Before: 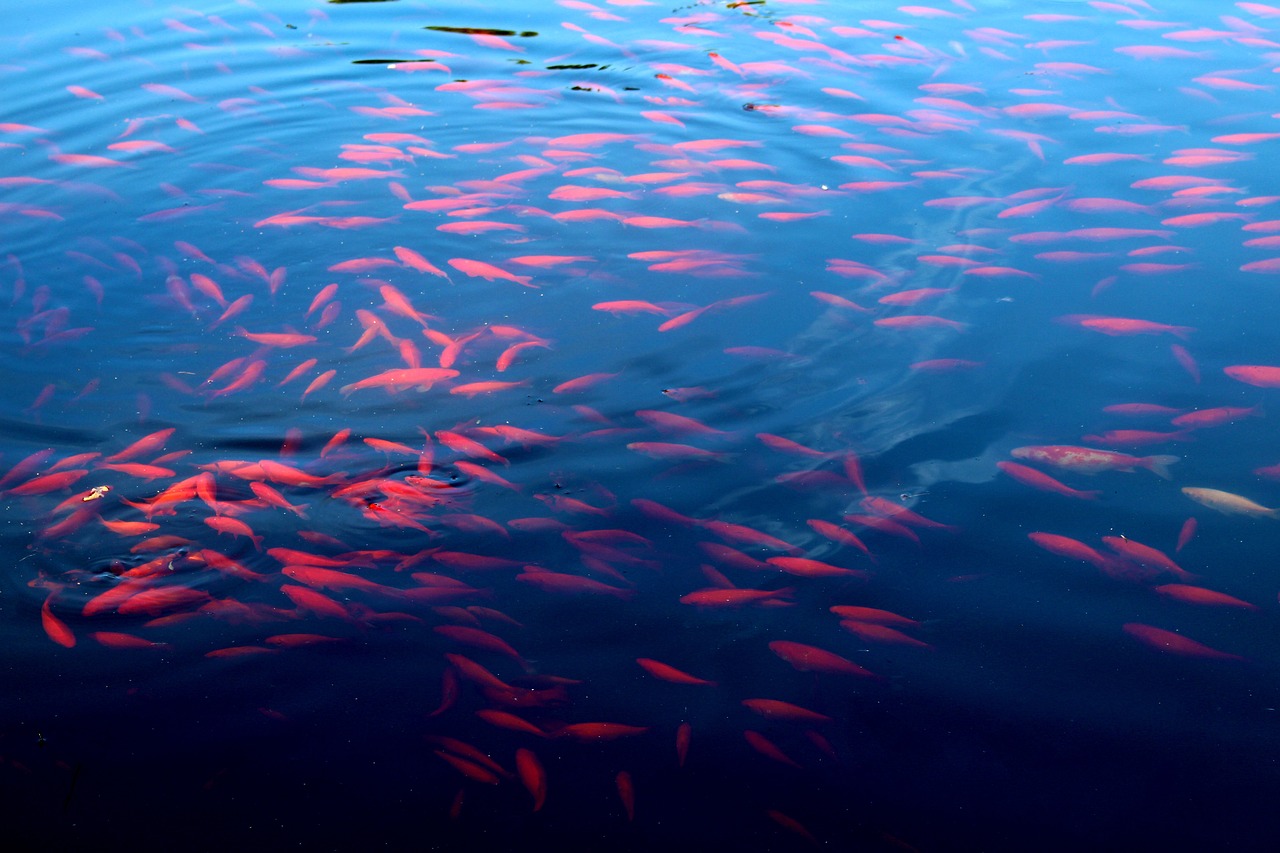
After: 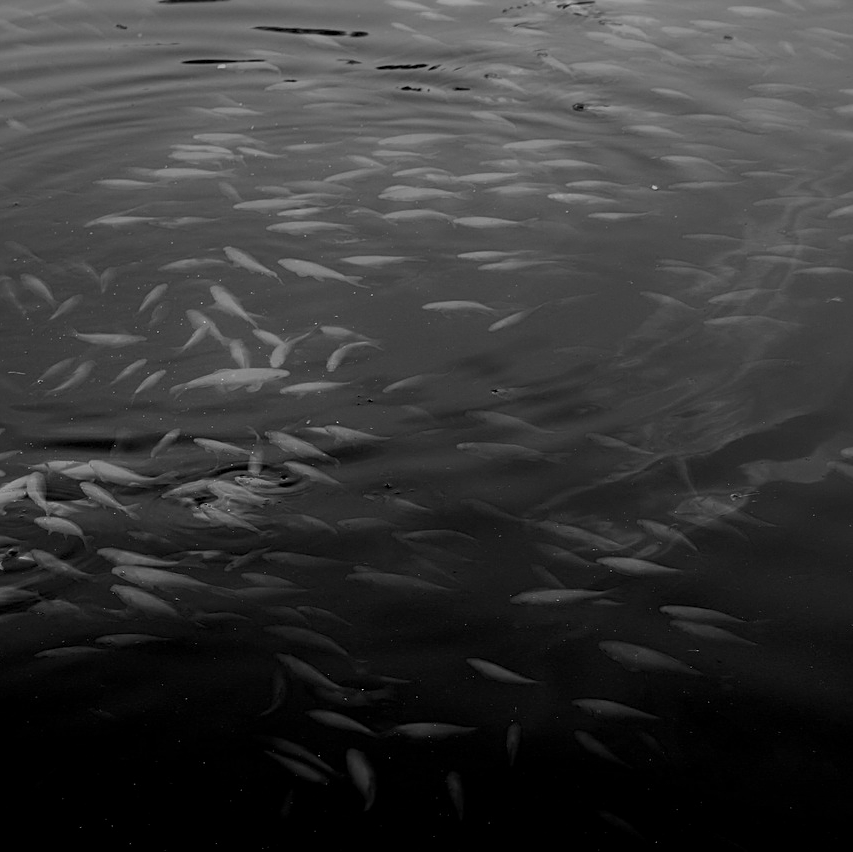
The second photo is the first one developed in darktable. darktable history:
local contrast: on, module defaults
crop and rotate: left 13.342%, right 19.991%
sharpen: on, module defaults
monochrome: a 79.32, b 81.83, size 1.1
